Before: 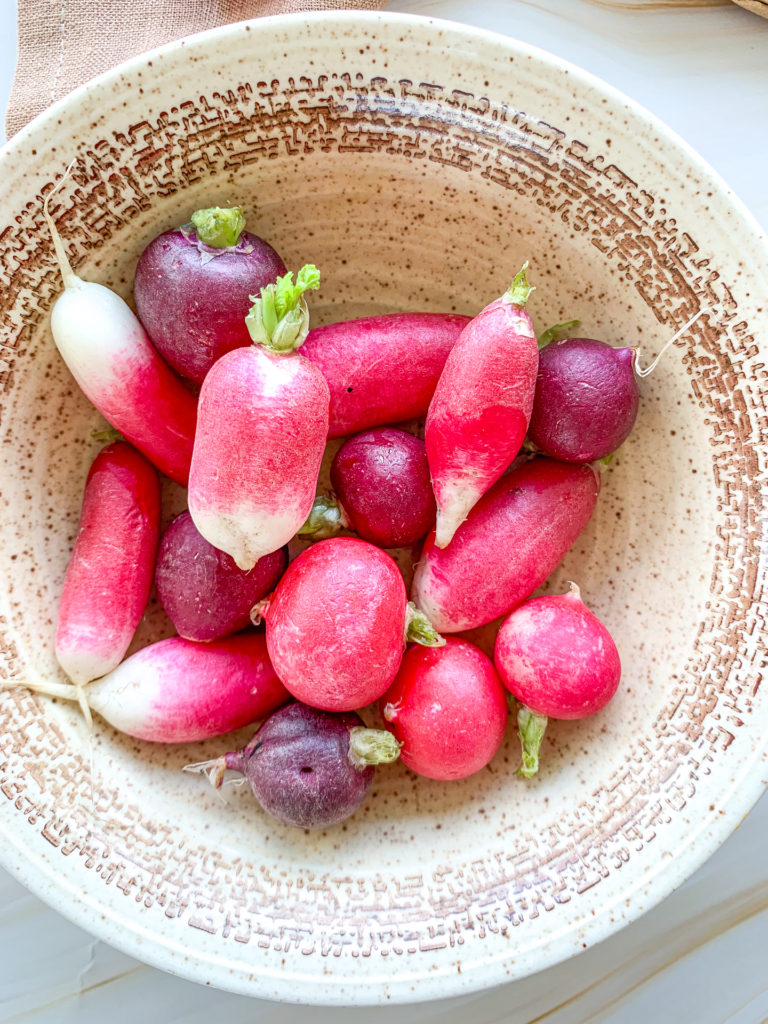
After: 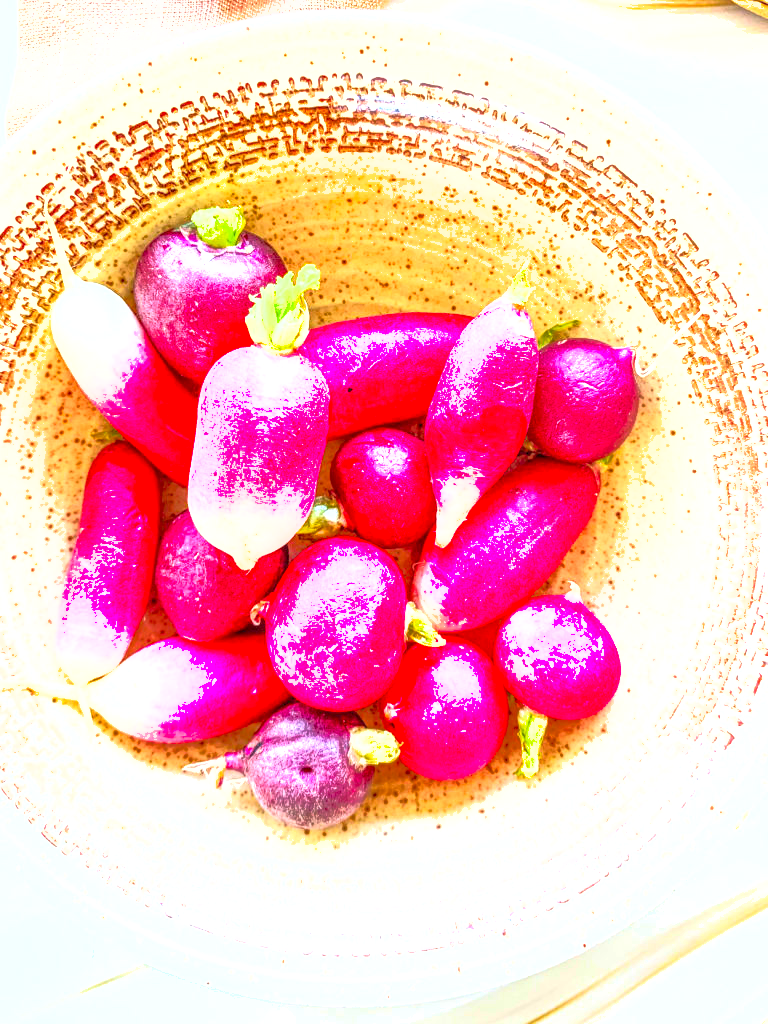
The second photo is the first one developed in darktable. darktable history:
exposure: black level correction 0, exposure 1.388 EV, compensate exposure bias true, compensate highlight preservation false
local contrast: detail 130%
contrast brightness saturation: contrast 0.24, brightness 0.26, saturation 0.39
shadows and highlights: on, module defaults
